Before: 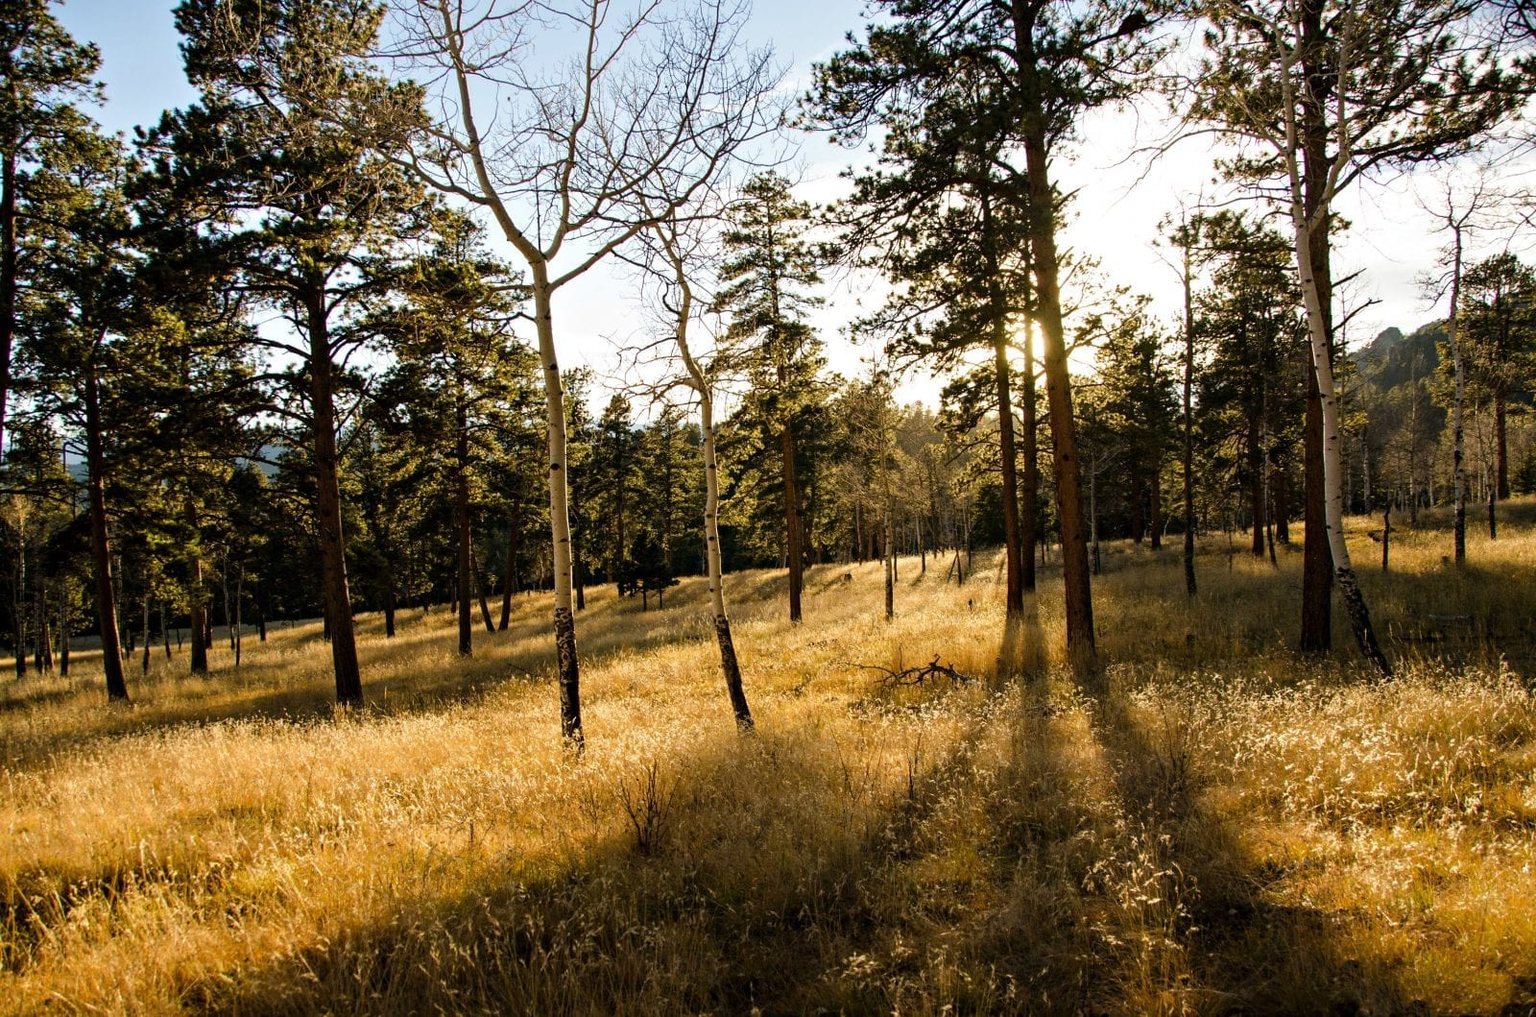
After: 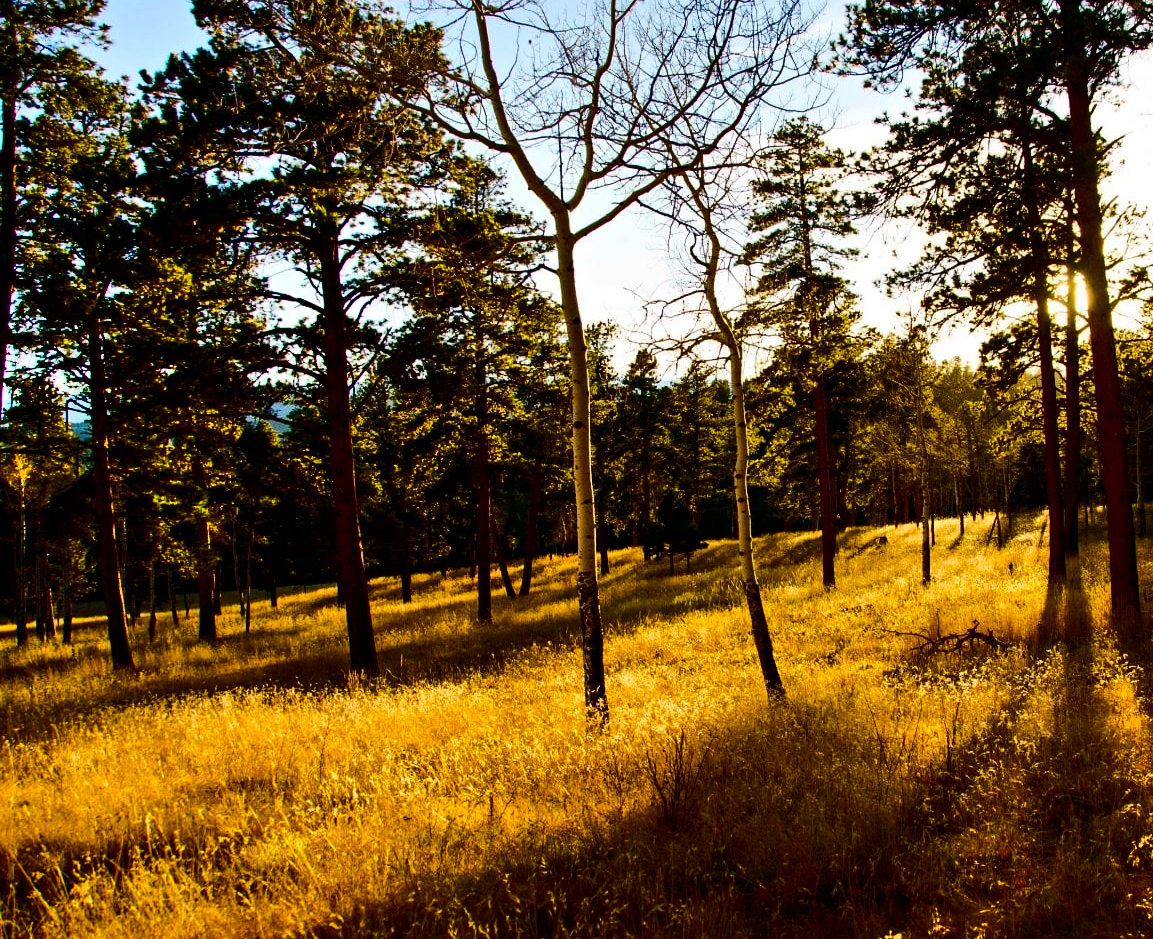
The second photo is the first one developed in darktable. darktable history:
shadows and highlights: soften with gaussian
contrast brightness saturation: contrast 0.242, brightness -0.244, saturation 0.148
color balance rgb: shadows lift › chroma 0.98%, shadows lift › hue 110.55°, perceptual saturation grading › global saturation 29.957%, global vibrance 20%
crop: top 5.785%, right 27.897%, bottom 5.516%
